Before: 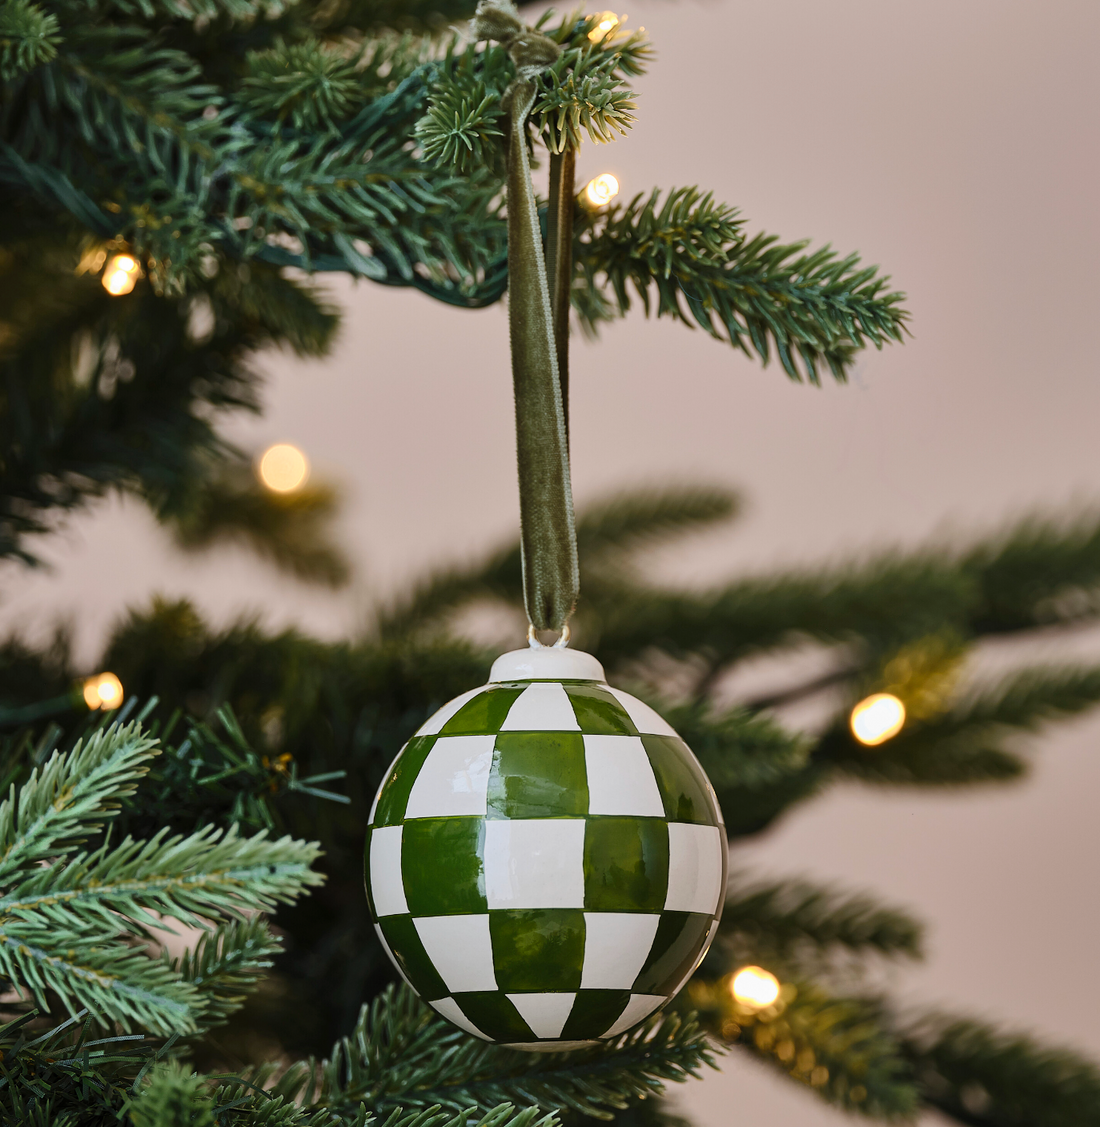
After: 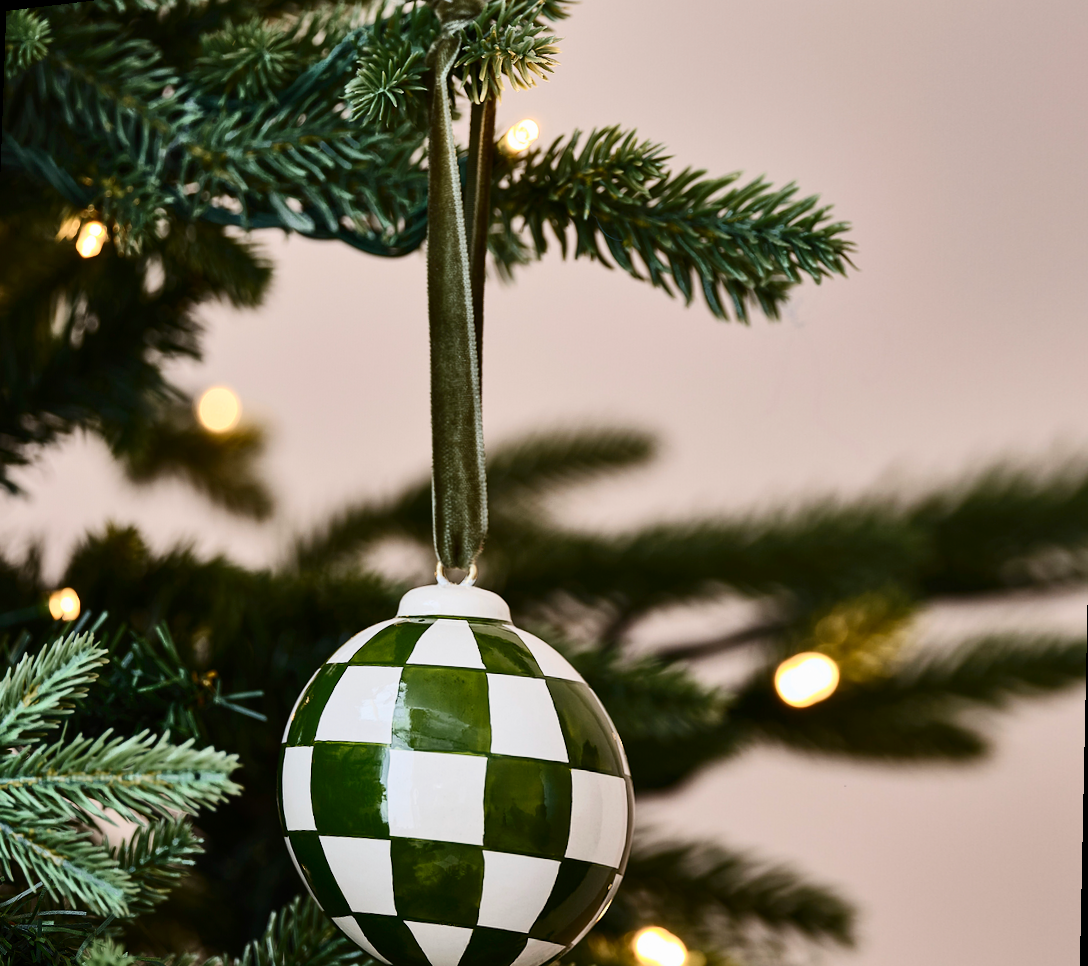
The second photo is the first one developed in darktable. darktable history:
rotate and perspective: rotation 1.69°, lens shift (vertical) -0.023, lens shift (horizontal) -0.291, crop left 0.025, crop right 0.988, crop top 0.092, crop bottom 0.842
contrast brightness saturation: contrast 0.28
shadows and highlights: shadows 32, highlights -32, soften with gaussian
